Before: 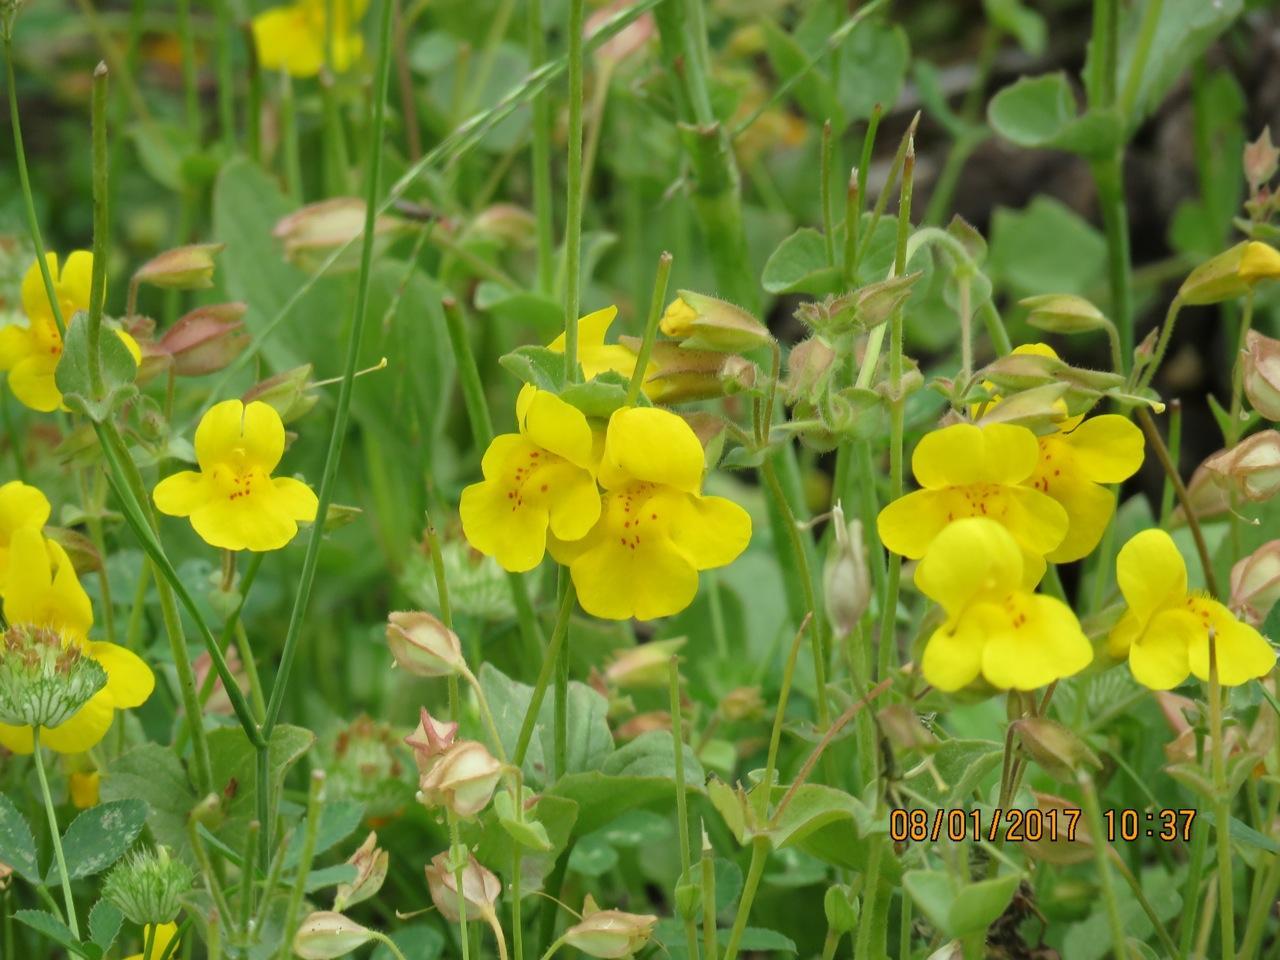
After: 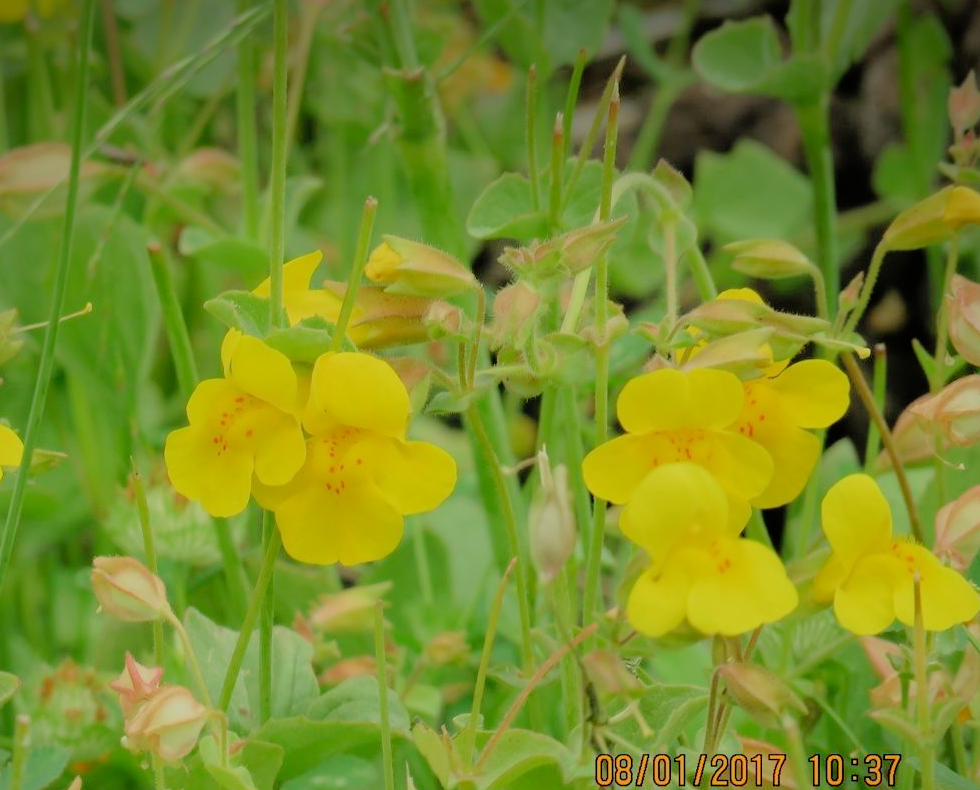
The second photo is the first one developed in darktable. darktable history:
crop: left 23.095%, top 5.827%, bottom 11.854%
white balance: red 1.029, blue 0.92
filmic rgb: black relative exposure -7.15 EV, white relative exposure 5.36 EV, hardness 3.02, color science v6 (2022)
tone curve: curves: ch0 [(0, 0) (0.004, 0.008) (0.077, 0.156) (0.169, 0.29) (0.774, 0.774) (1, 1)], color space Lab, linked channels, preserve colors none
vignetting: fall-off start 97.52%, fall-off radius 100%, brightness -0.574, saturation 0, center (-0.027, 0.404), width/height ratio 1.368, unbound false
